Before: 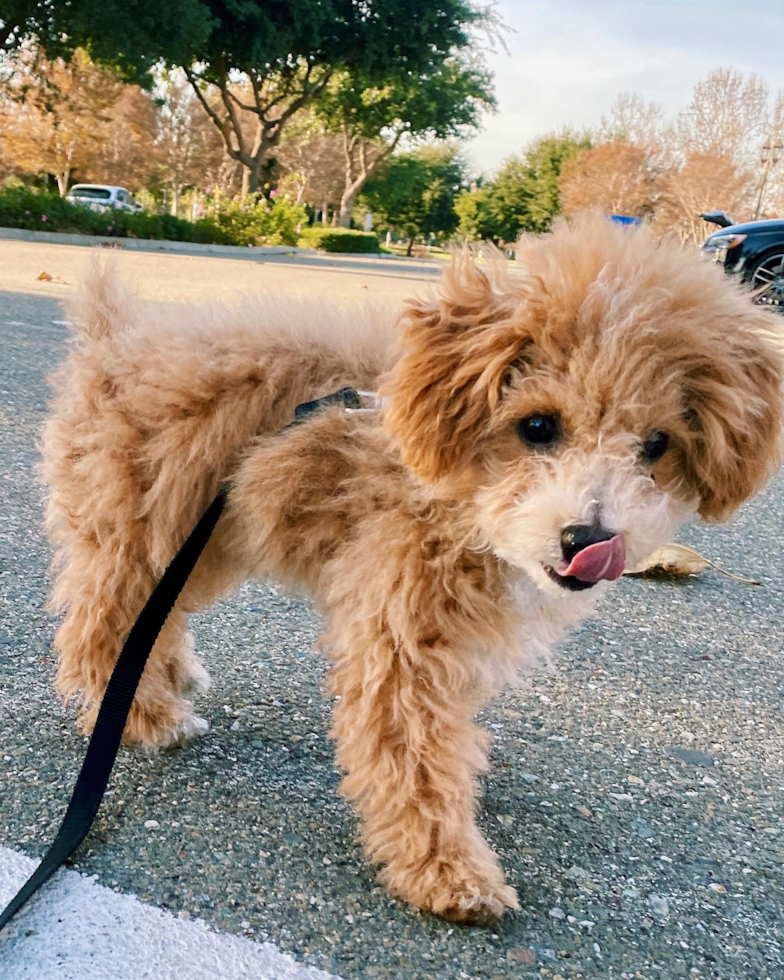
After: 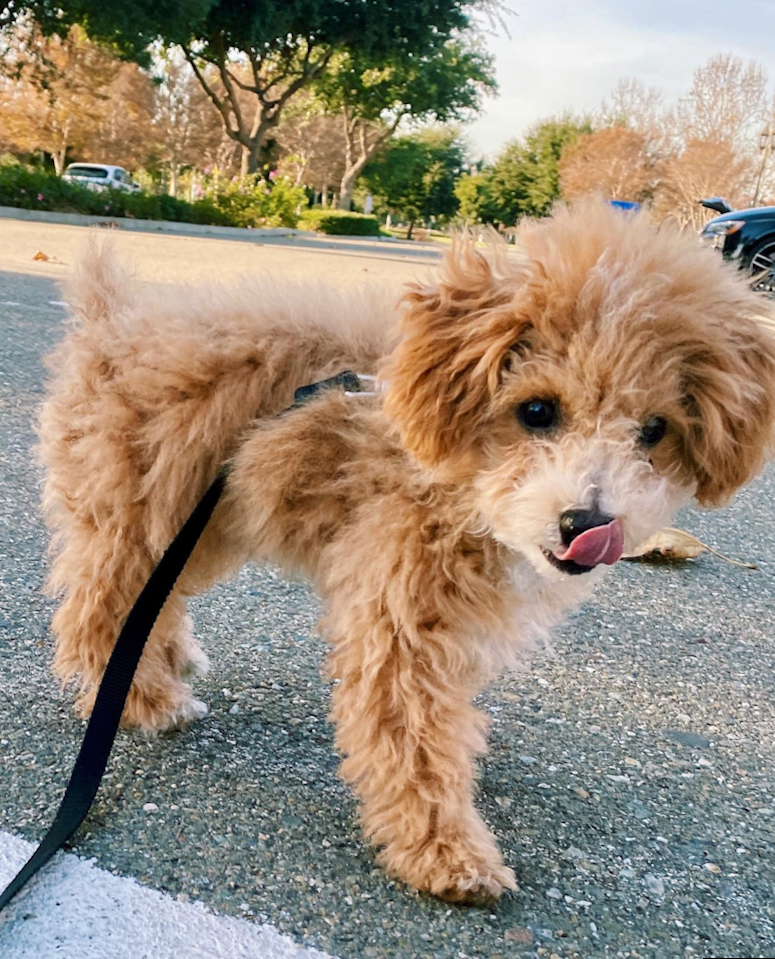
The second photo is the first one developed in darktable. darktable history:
rotate and perspective: rotation 0.174°, lens shift (vertical) 0.013, lens shift (horizontal) 0.019, shear 0.001, automatic cropping original format, crop left 0.007, crop right 0.991, crop top 0.016, crop bottom 0.997
crop: top 1.049%, right 0.001%
